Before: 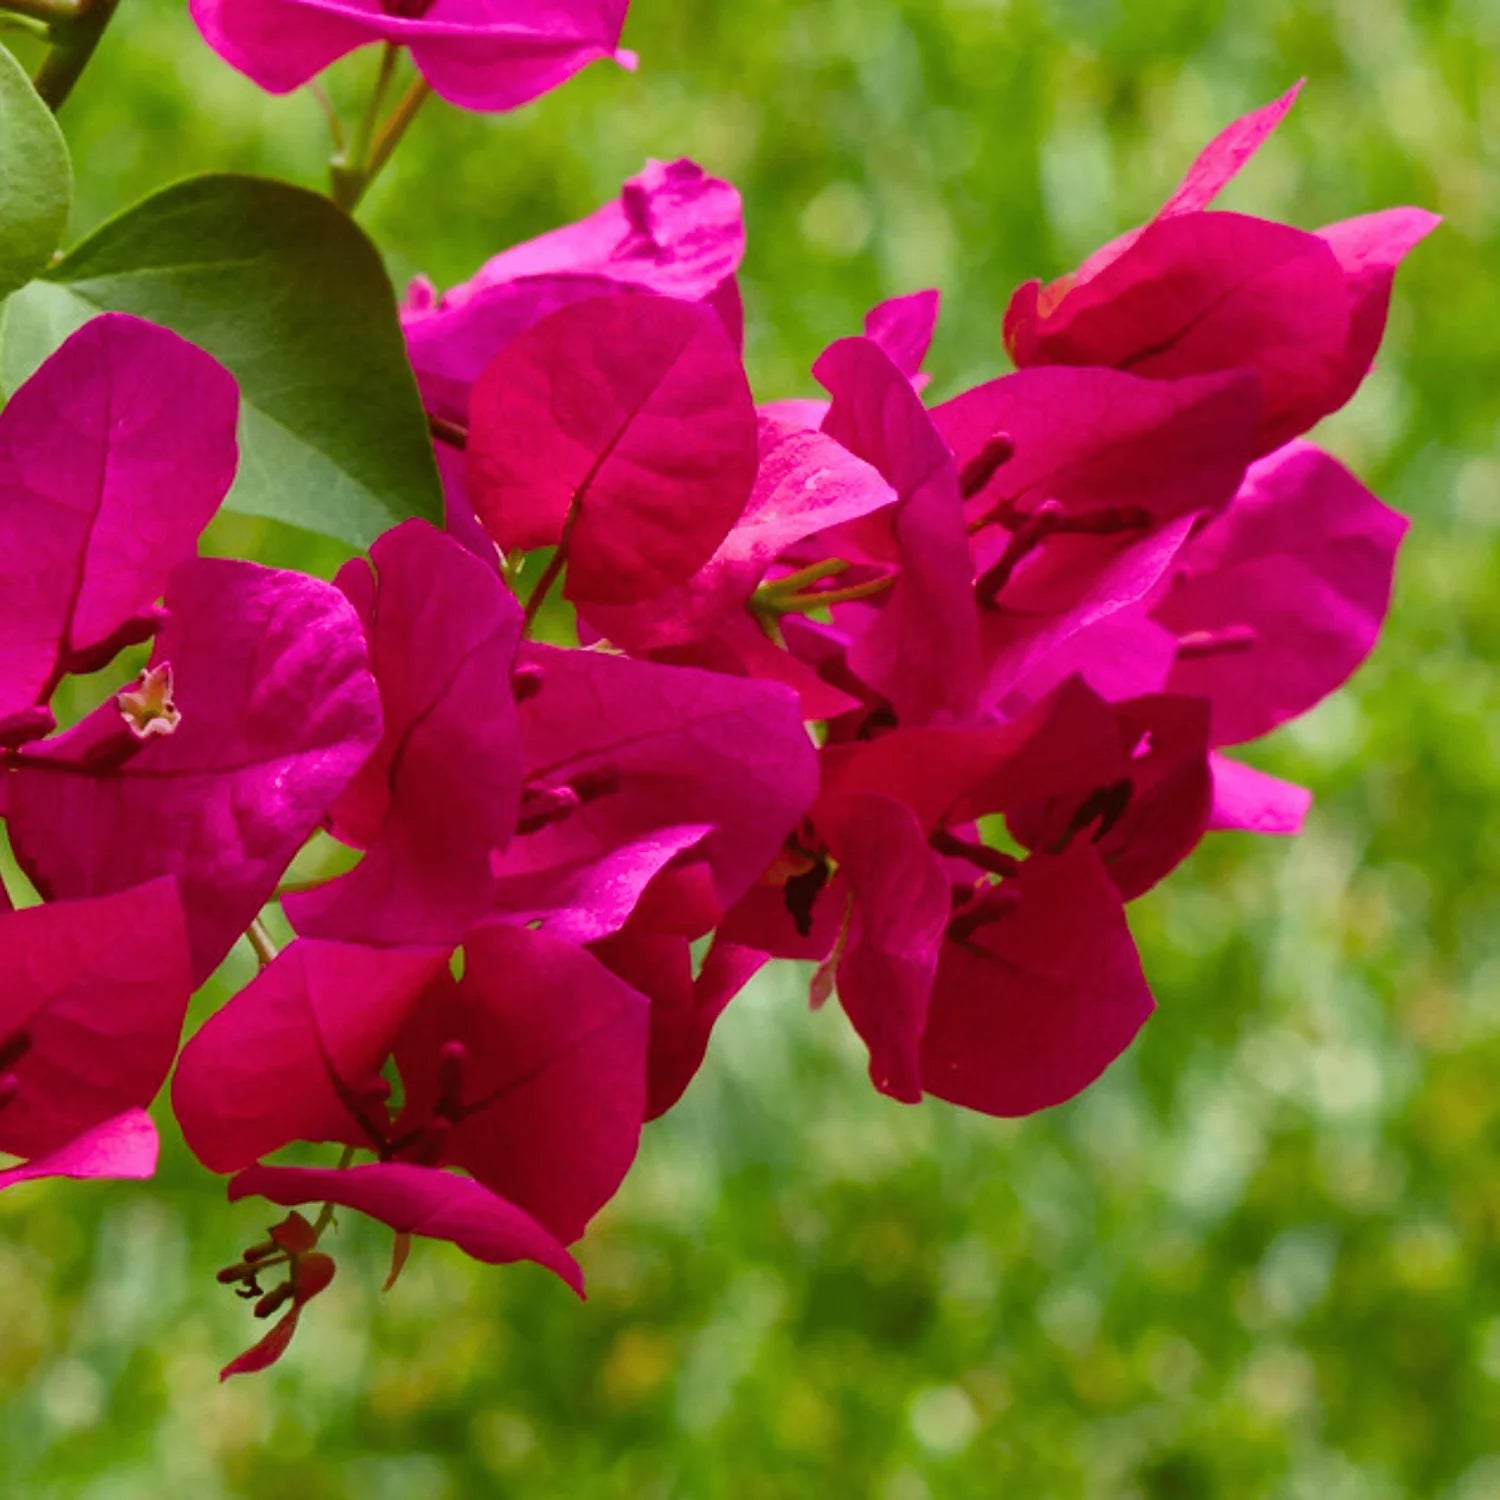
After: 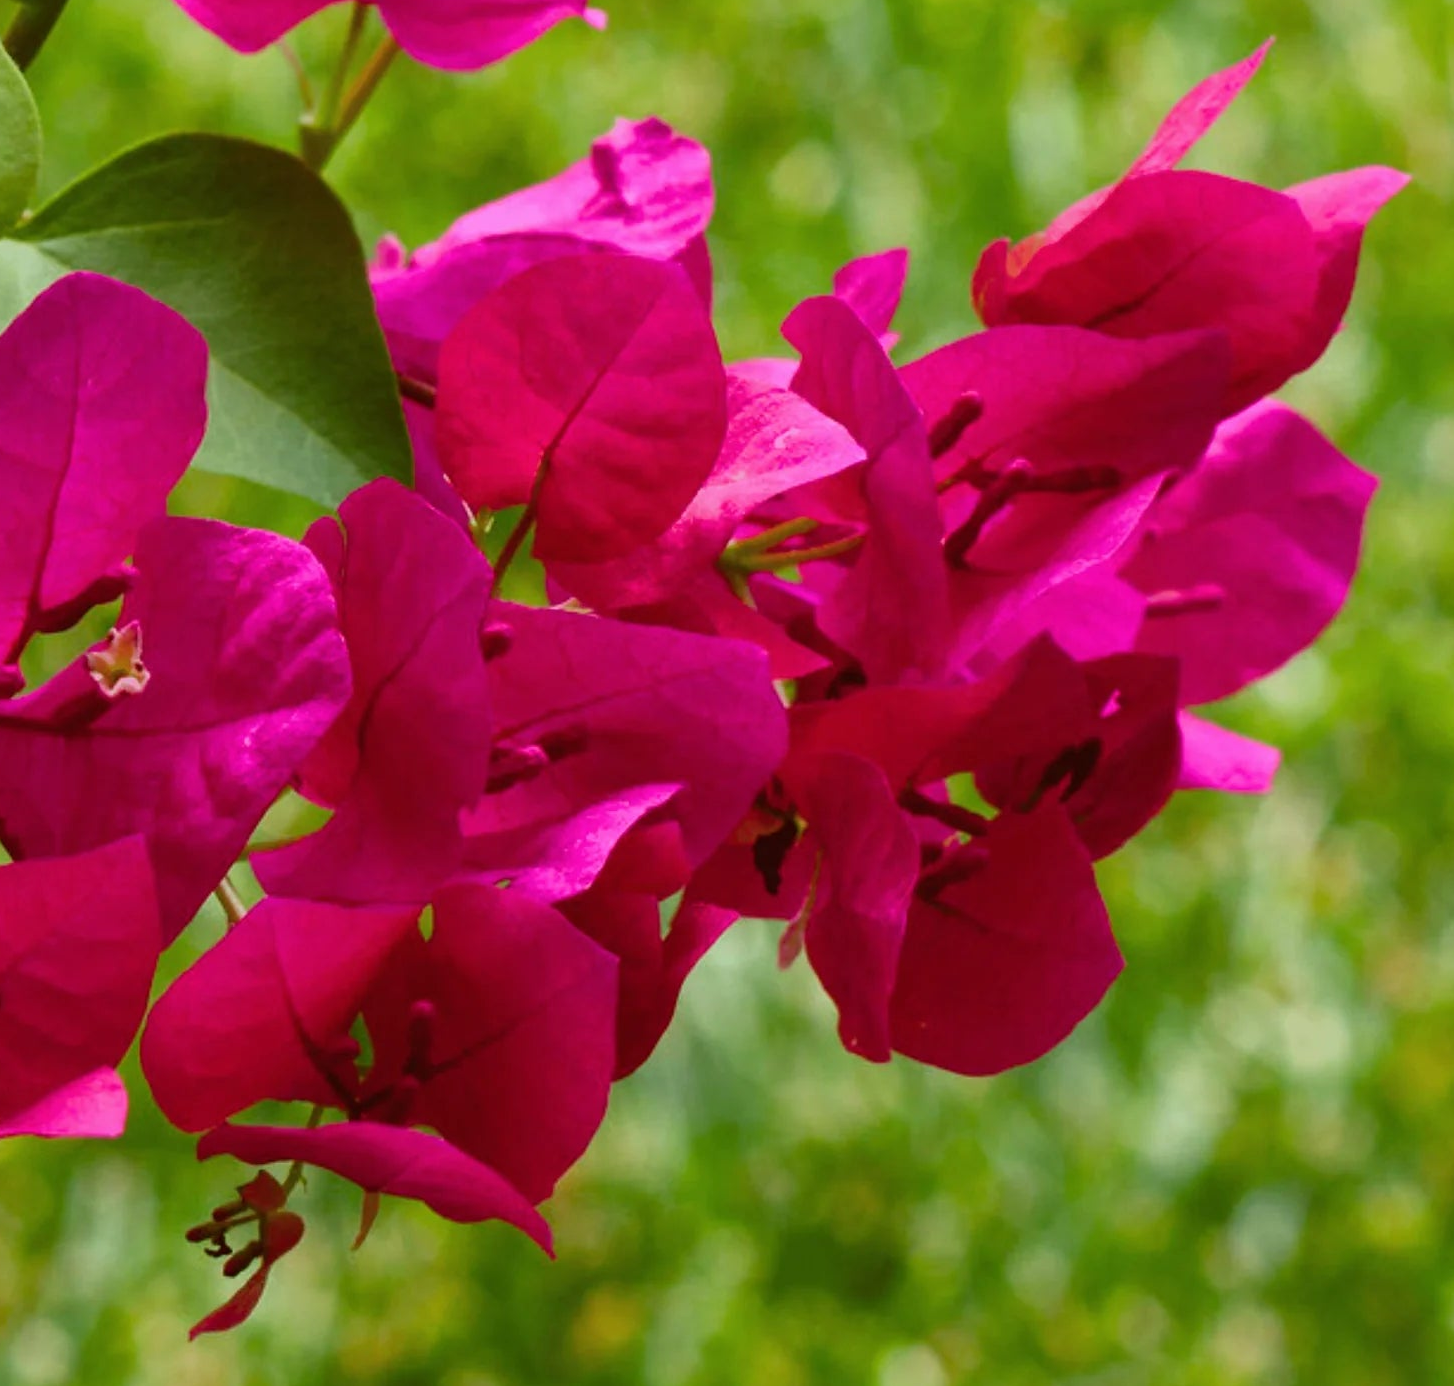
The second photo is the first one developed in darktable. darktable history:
crop: left 2.106%, top 2.761%, right 0.956%, bottom 4.829%
